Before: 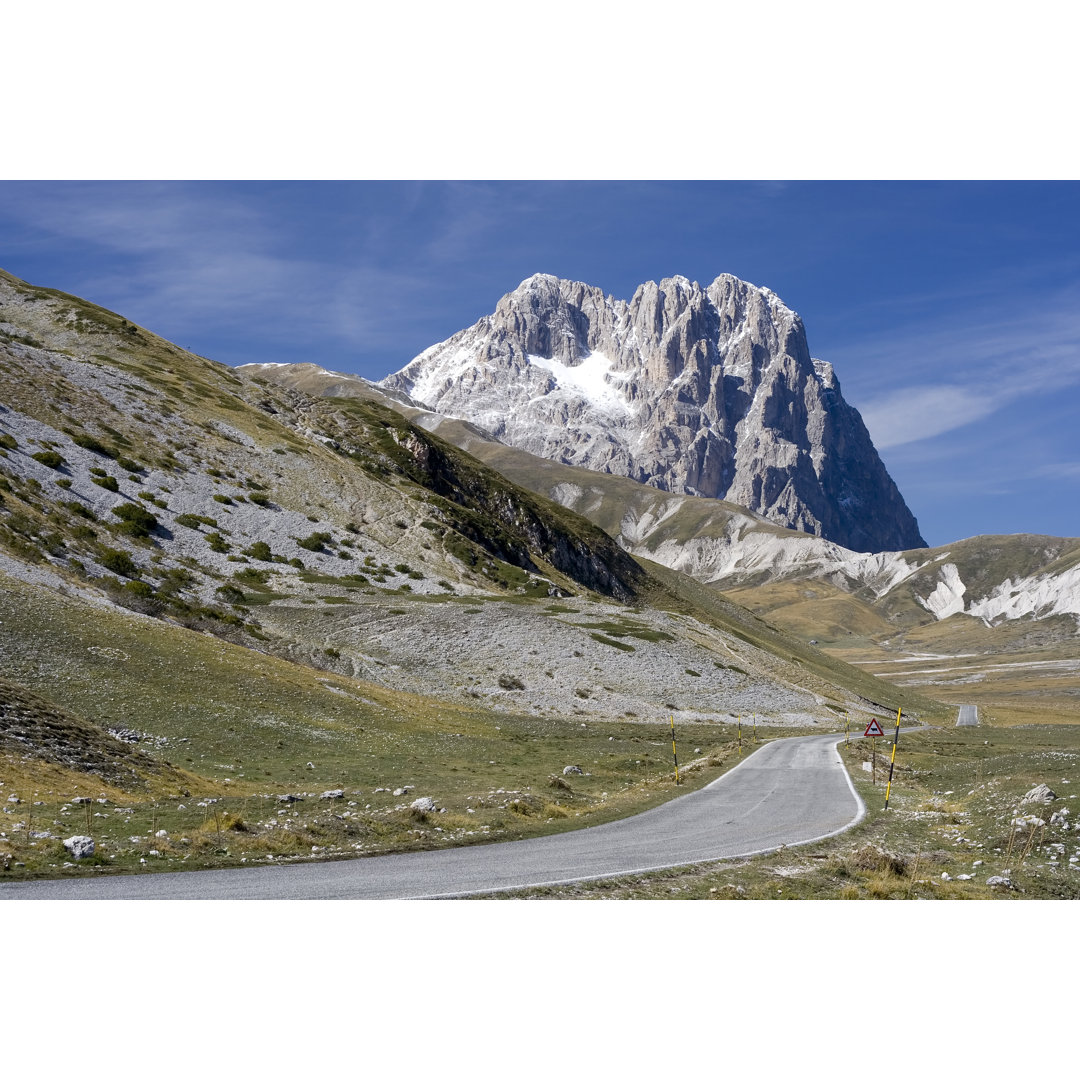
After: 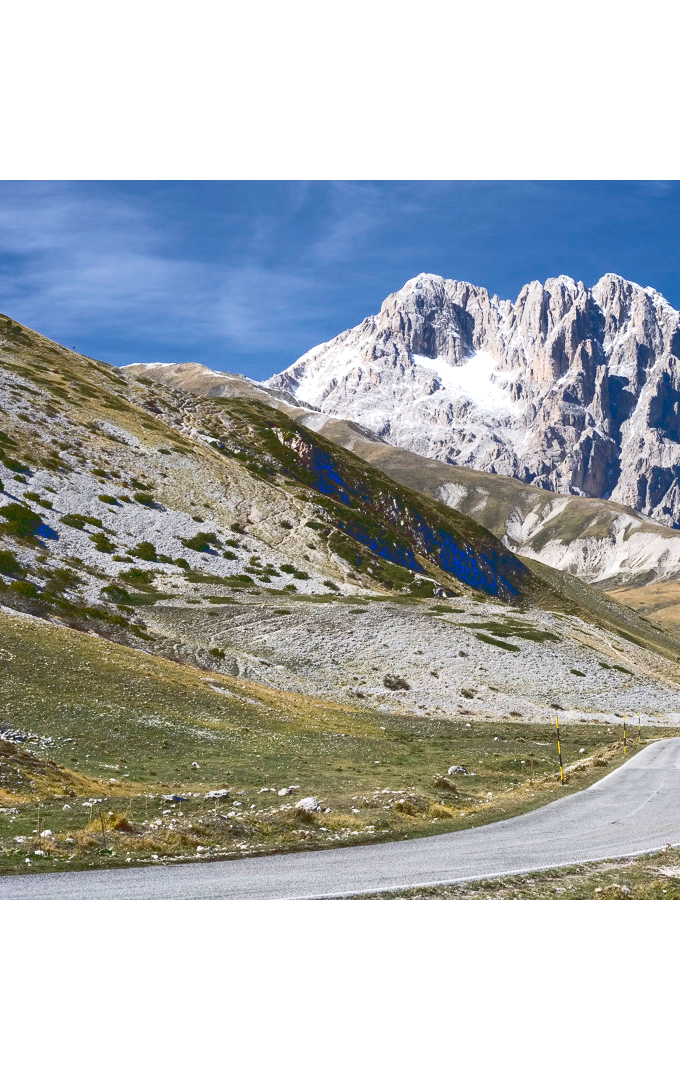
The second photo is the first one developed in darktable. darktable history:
exposure: black level correction 0, exposure 0.199 EV, compensate highlight preservation false
crop: left 10.672%, right 26.297%
tone curve: curves: ch0 [(0, 0) (0.003, 0.183) (0.011, 0.183) (0.025, 0.184) (0.044, 0.188) (0.069, 0.197) (0.1, 0.204) (0.136, 0.212) (0.177, 0.226) (0.224, 0.24) (0.277, 0.273) (0.335, 0.322) (0.399, 0.388) (0.468, 0.468) (0.543, 0.579) (0.623, 0.686) (0.709, 0.792) (0.801, 0.877) (0.898, 0.939) (1, 1)], color space Lab, linked channels, preserve colors none
